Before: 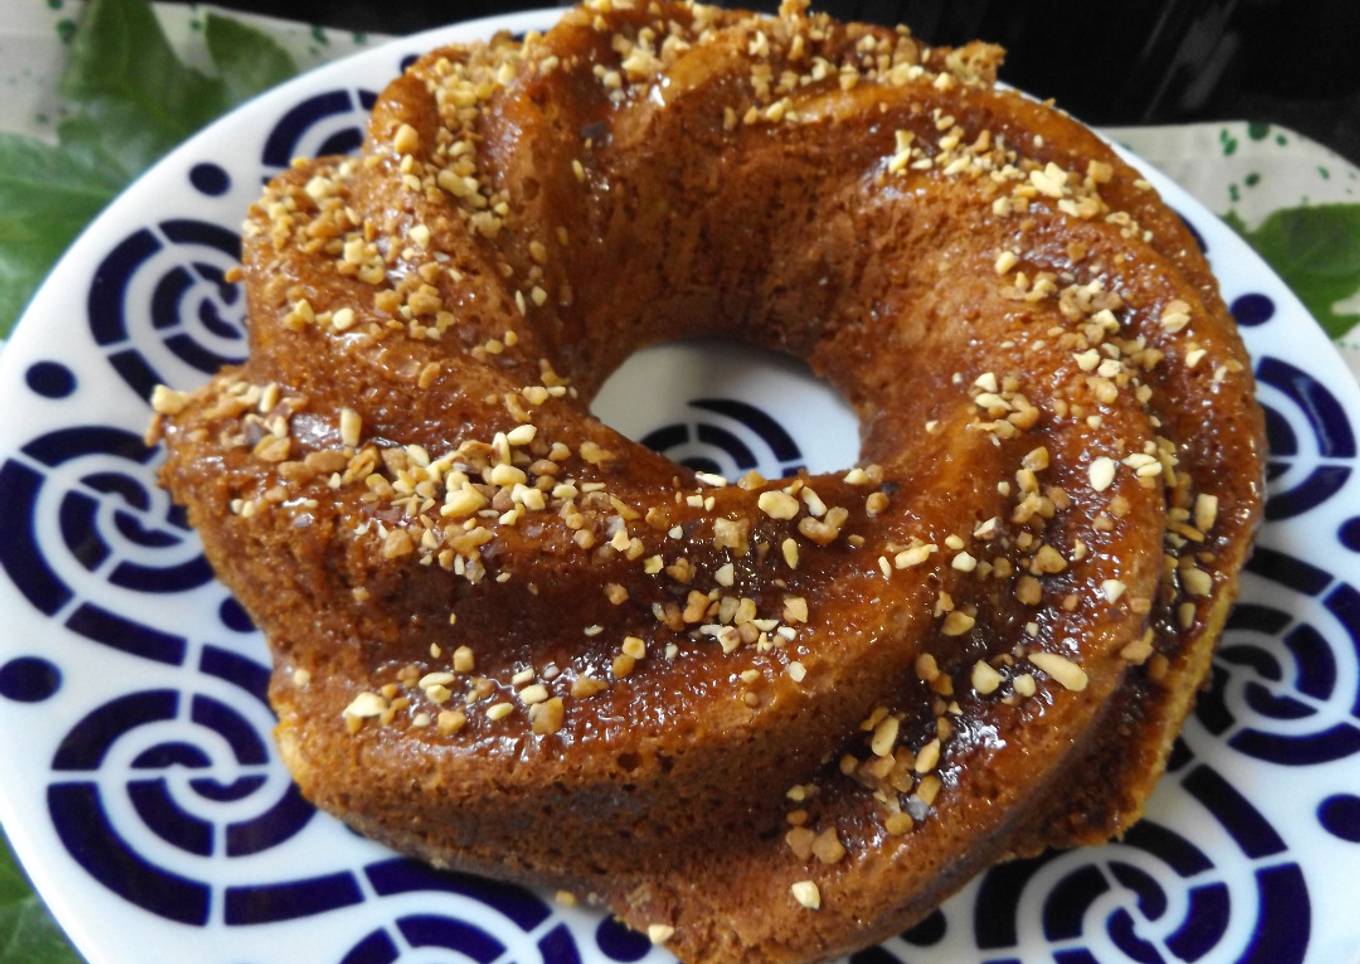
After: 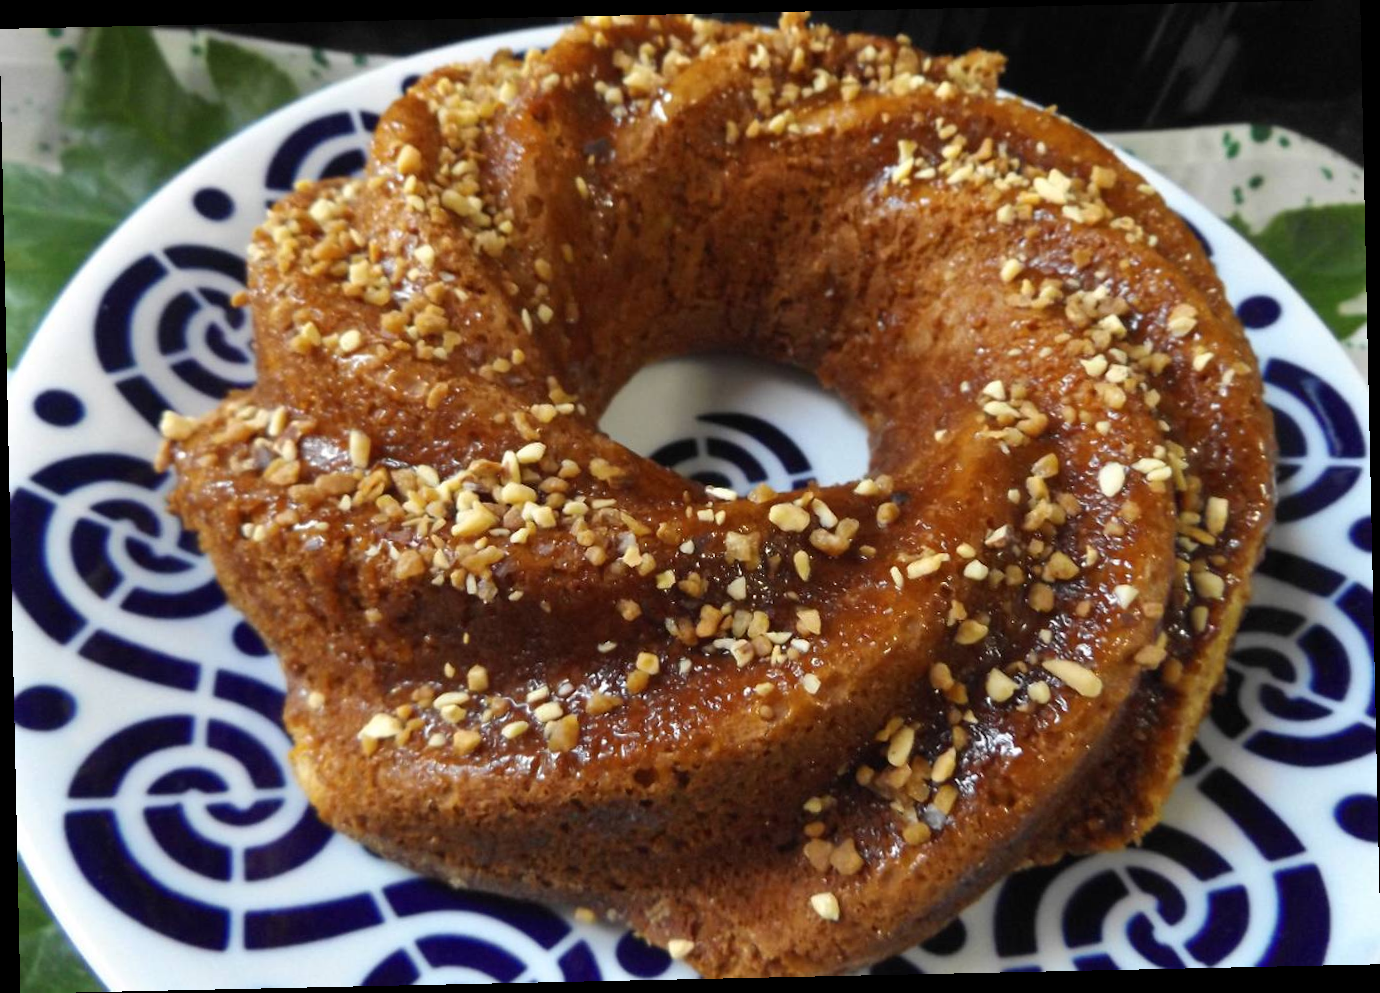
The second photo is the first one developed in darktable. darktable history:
color balance: input saturation 99%
rotate and perspective: rotation -1.24°, automatic cropping off
